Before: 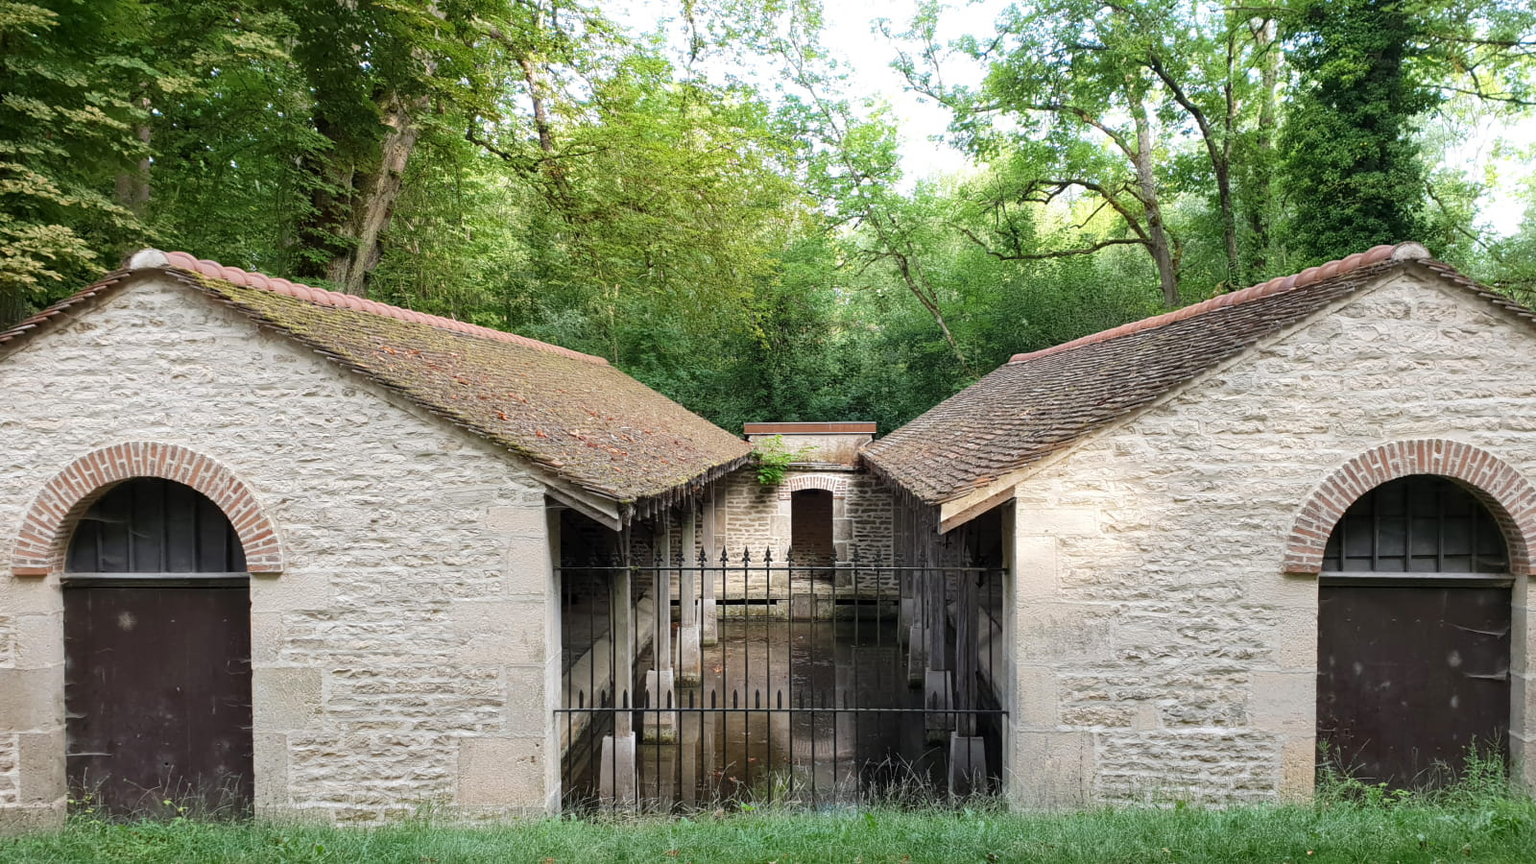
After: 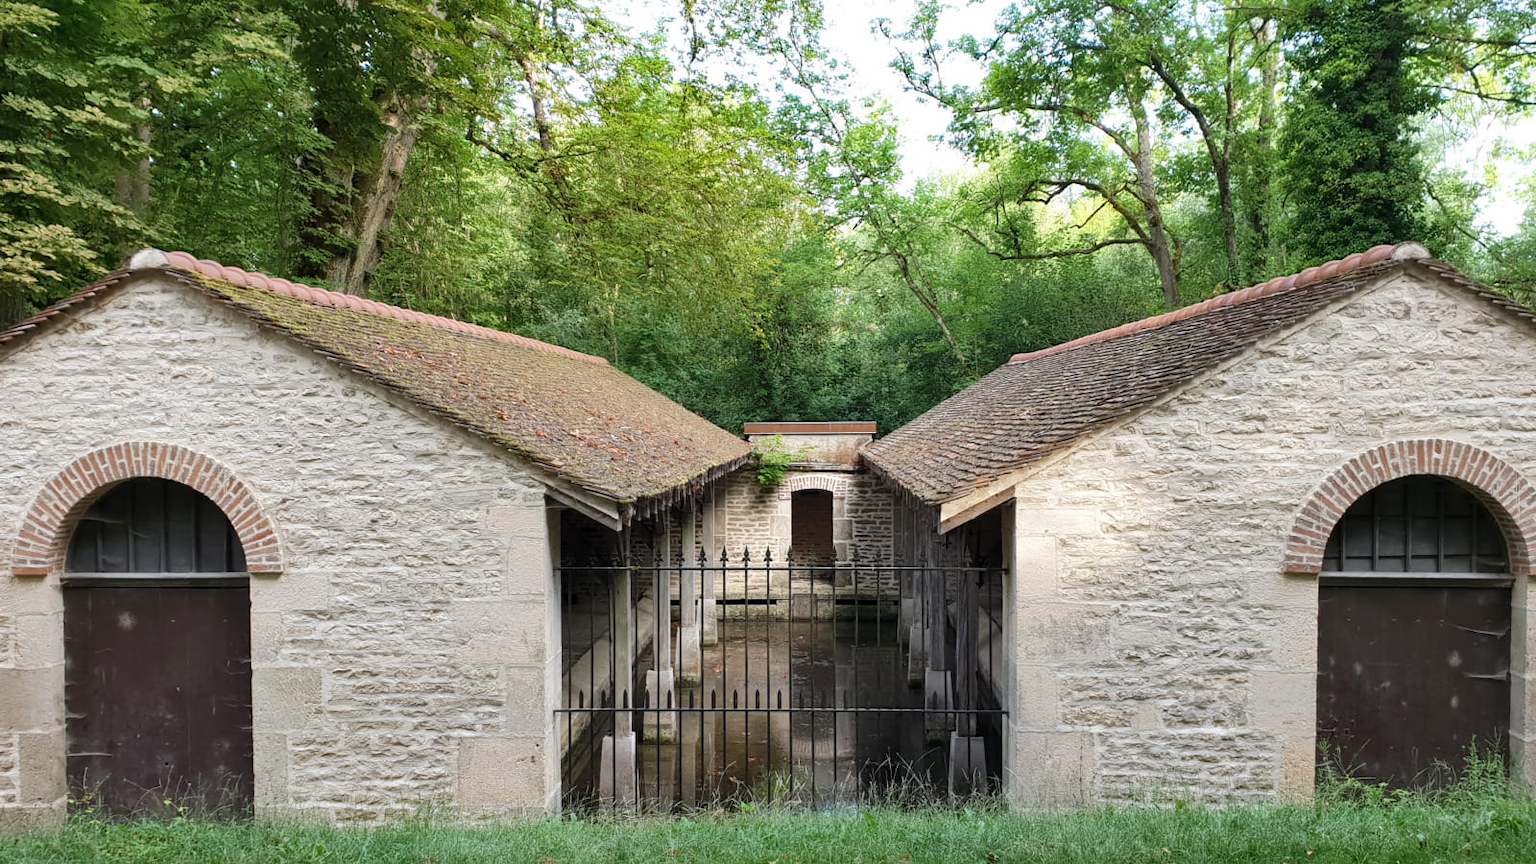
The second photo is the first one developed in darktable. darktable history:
shadows and highlights: shadows 52.94, soften with gaussian
